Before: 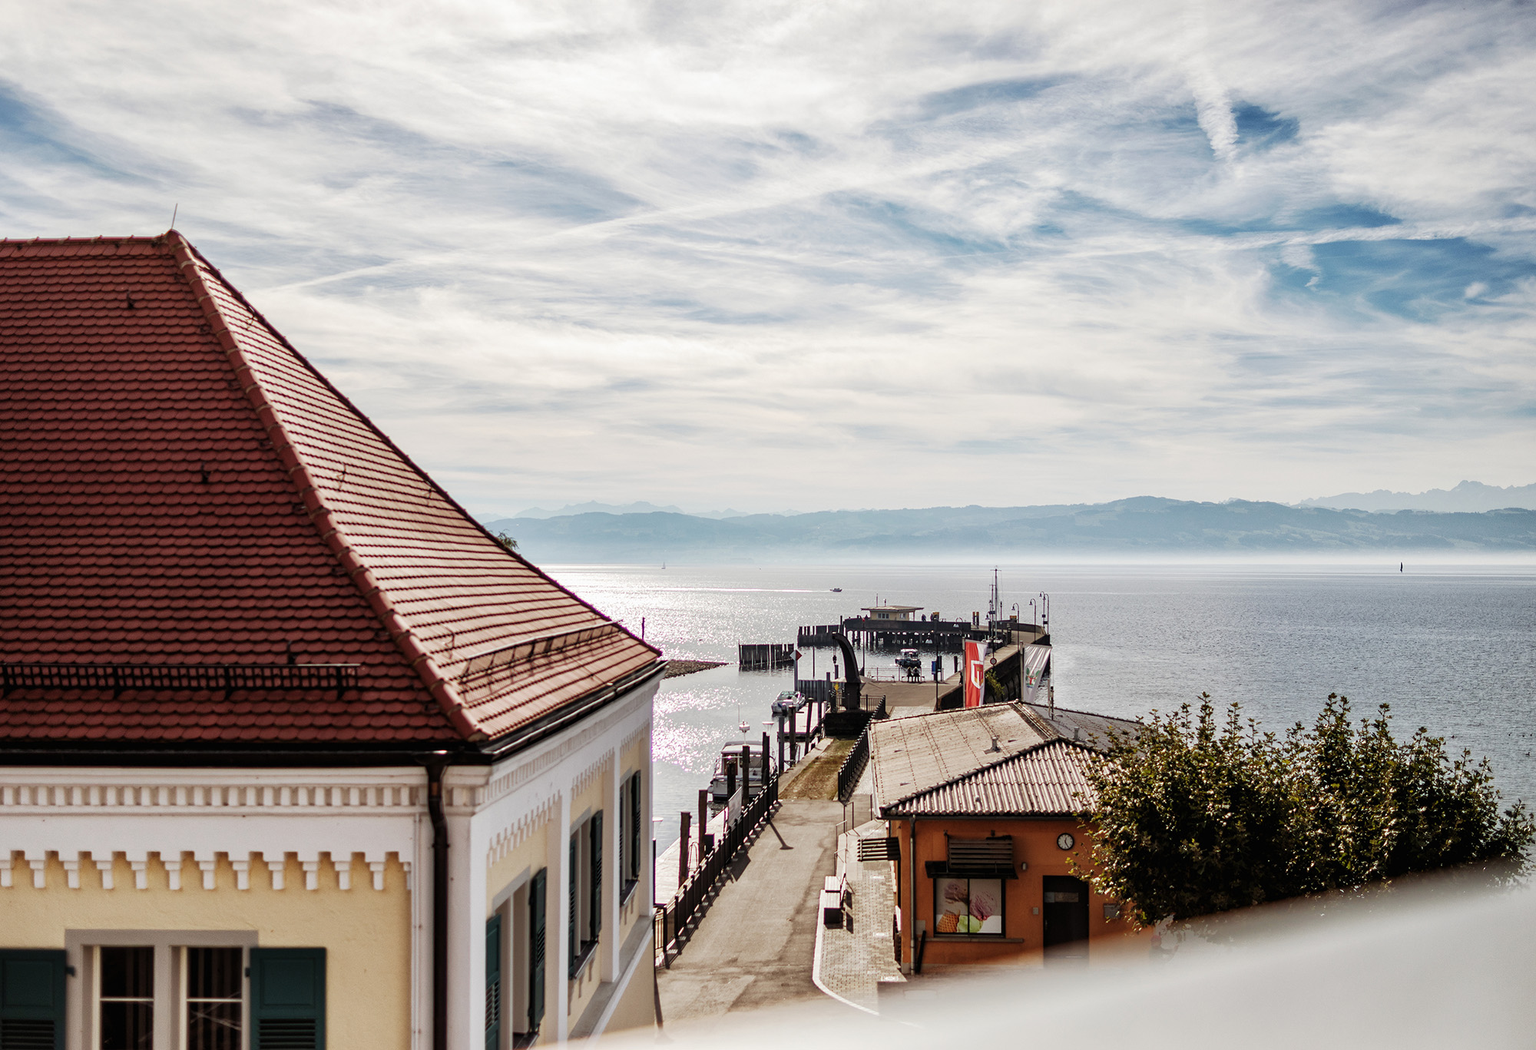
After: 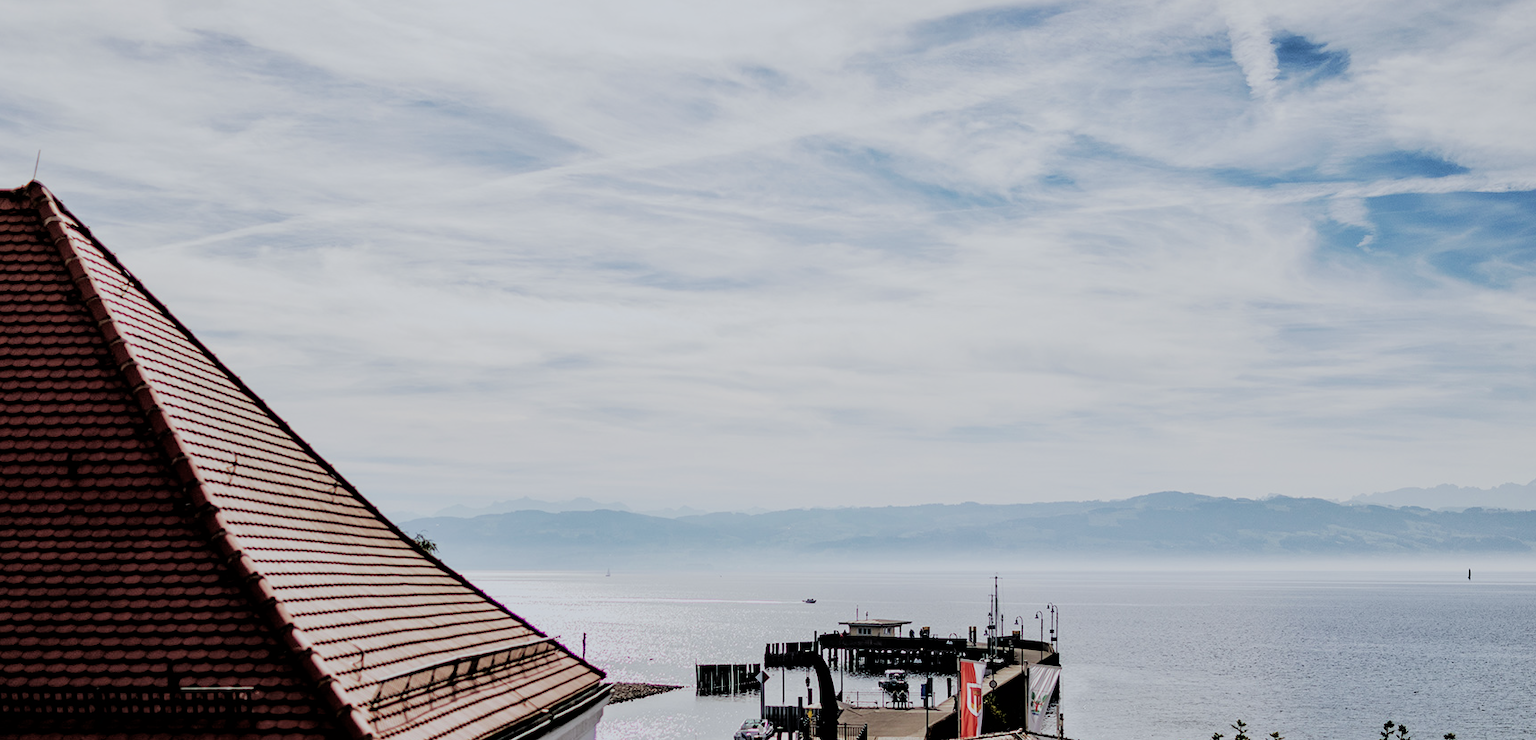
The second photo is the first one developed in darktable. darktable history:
filmic rgb: black relative exposure -3.21 EV, white relative exposure 7.02 EV, hardness 1.46, contrast 1.35
crop and rotate: left 9.345%, top 7.22%, right 4.982%, bottom 32.331%
white balance: red 0.967, blue 1.049
